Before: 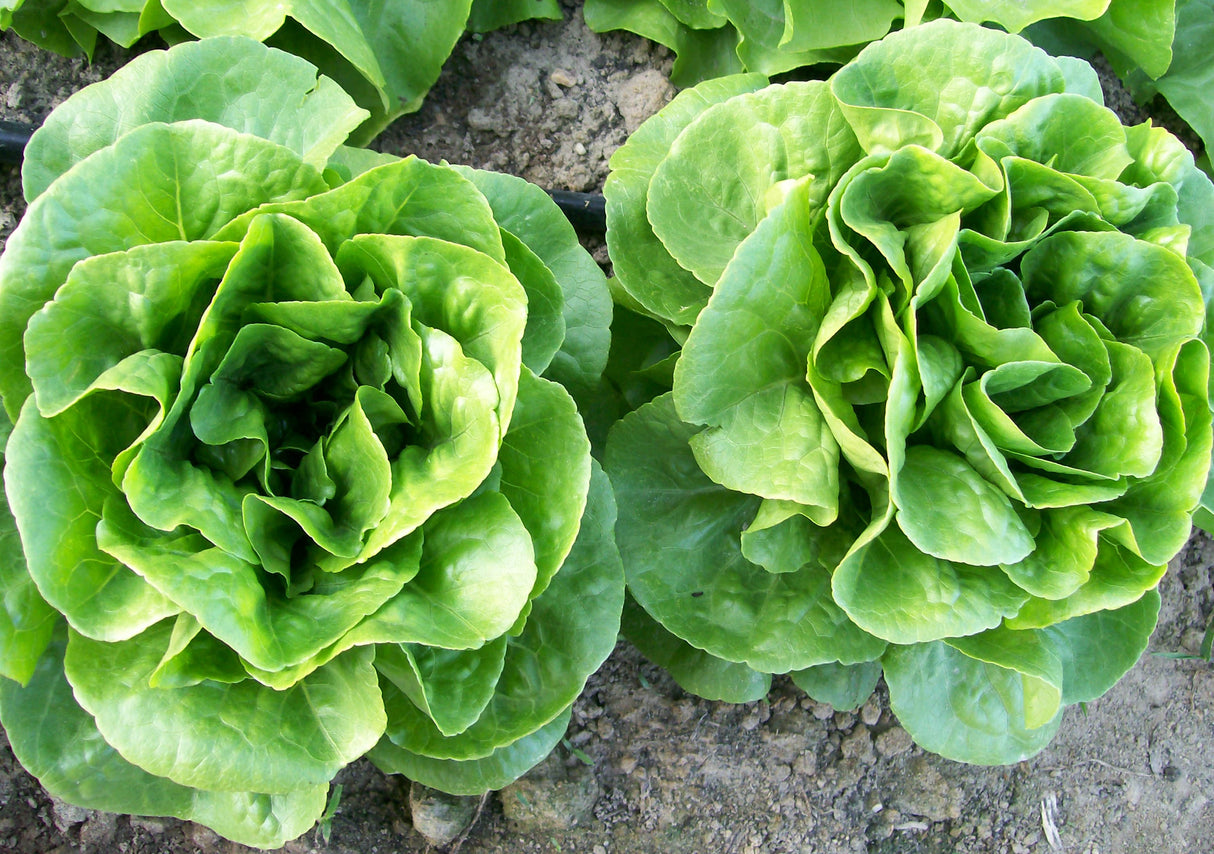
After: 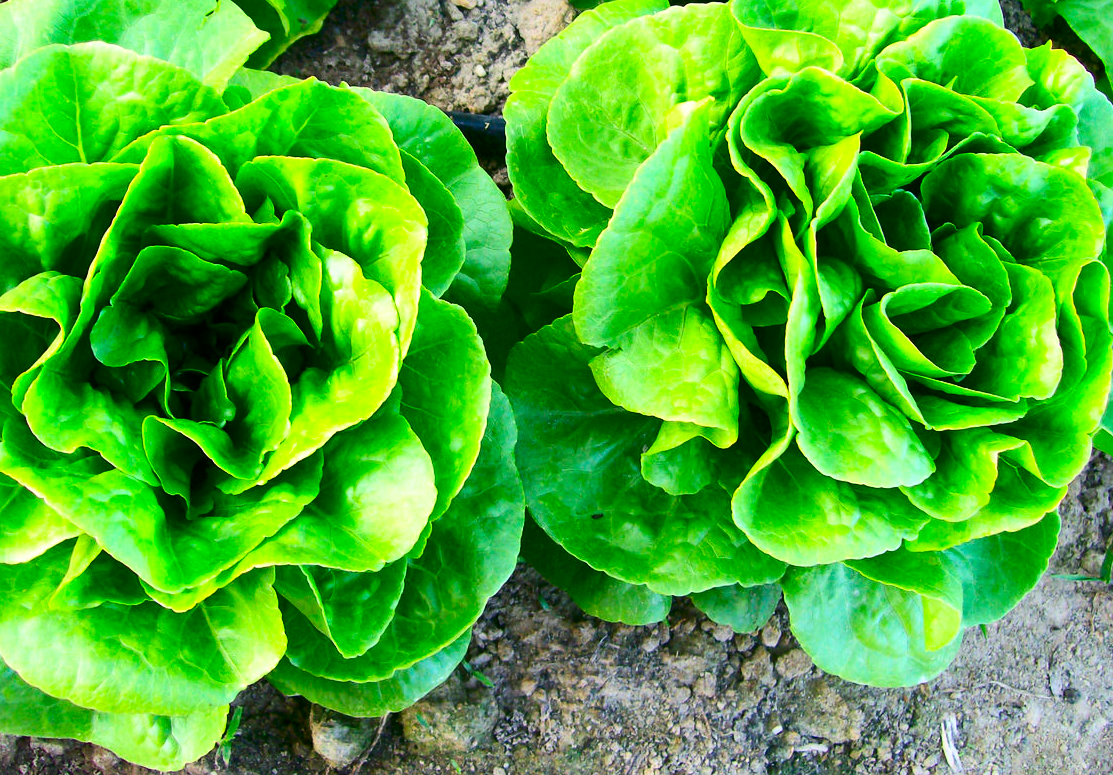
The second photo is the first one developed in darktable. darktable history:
crop and rotate: left 8.262%, top 9.226%
contrast brightness saturation: contrast 0.26, brightness 0.02, saturation 0.87
